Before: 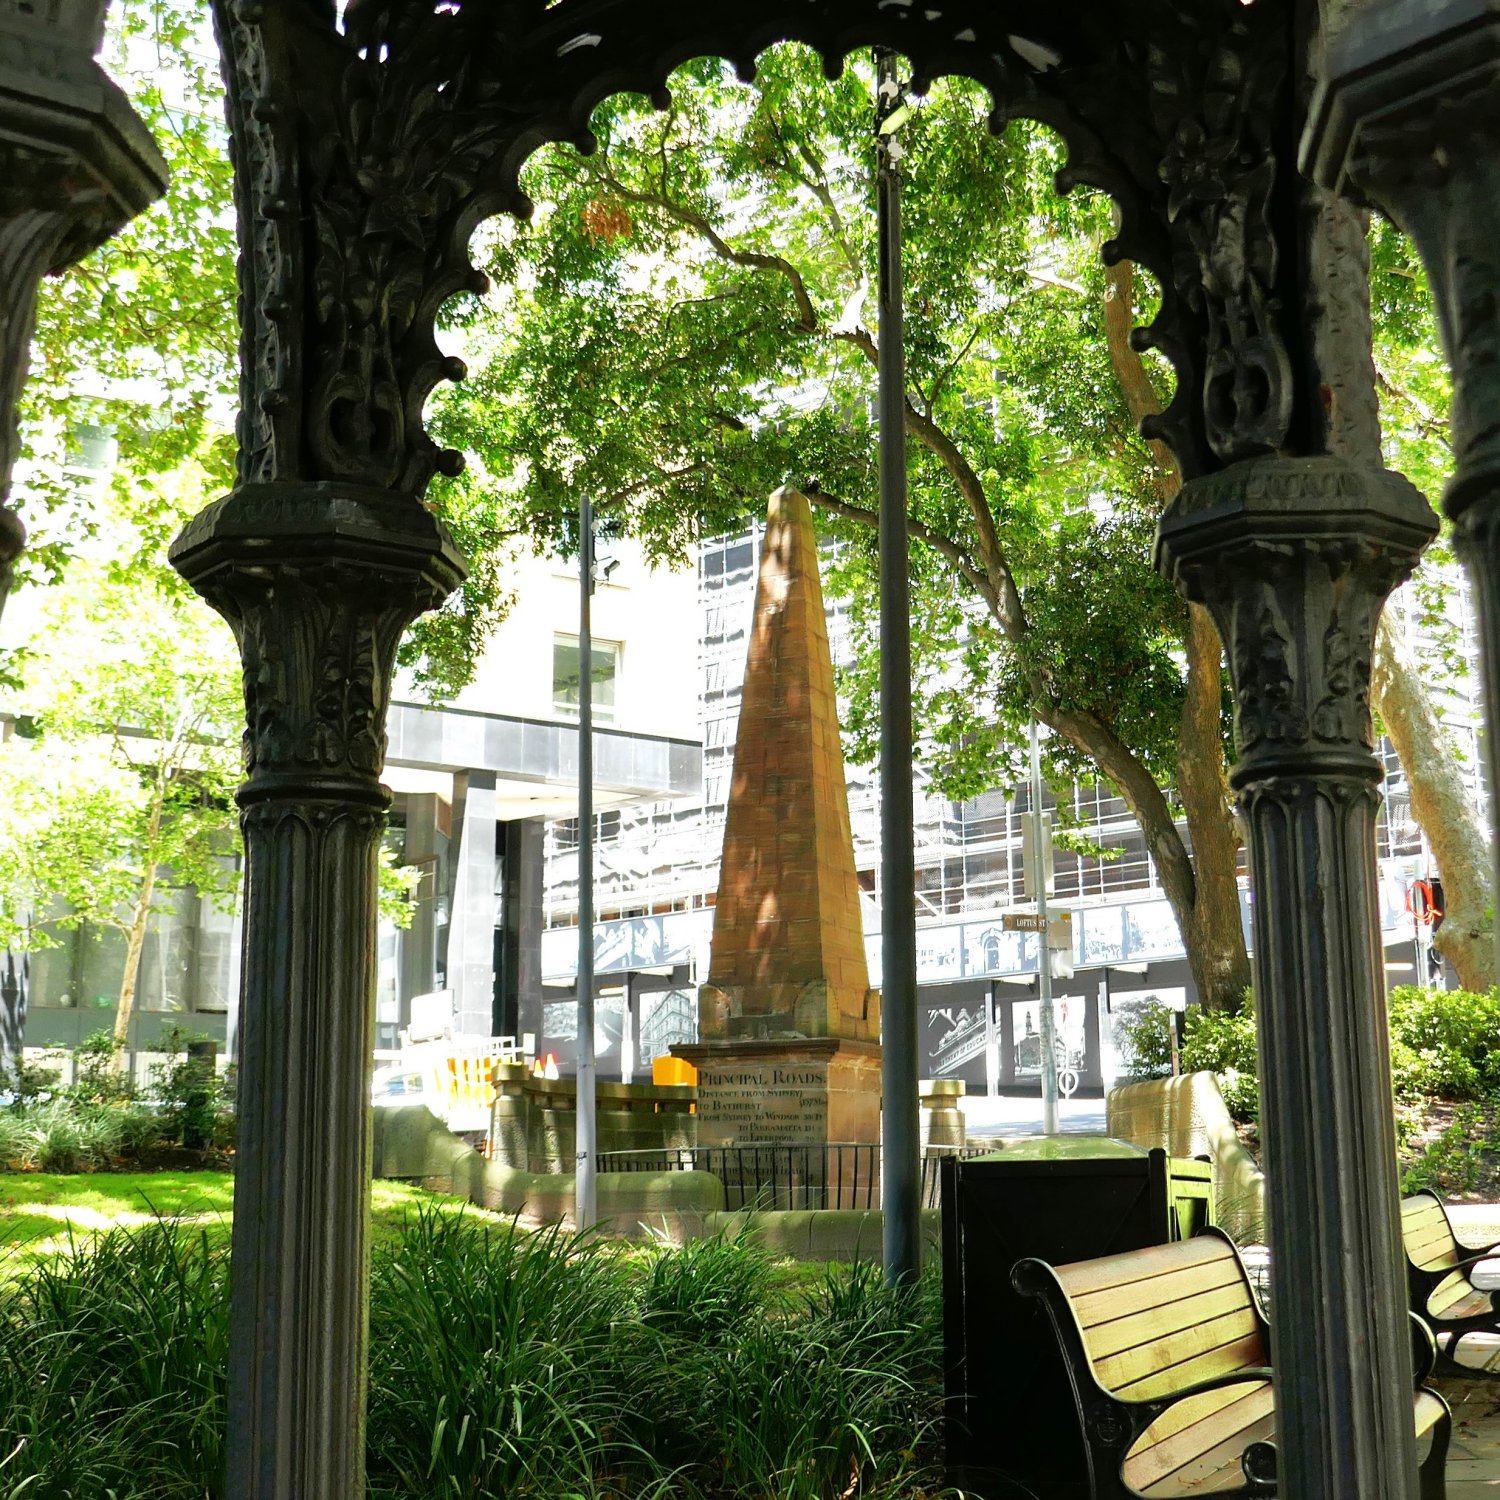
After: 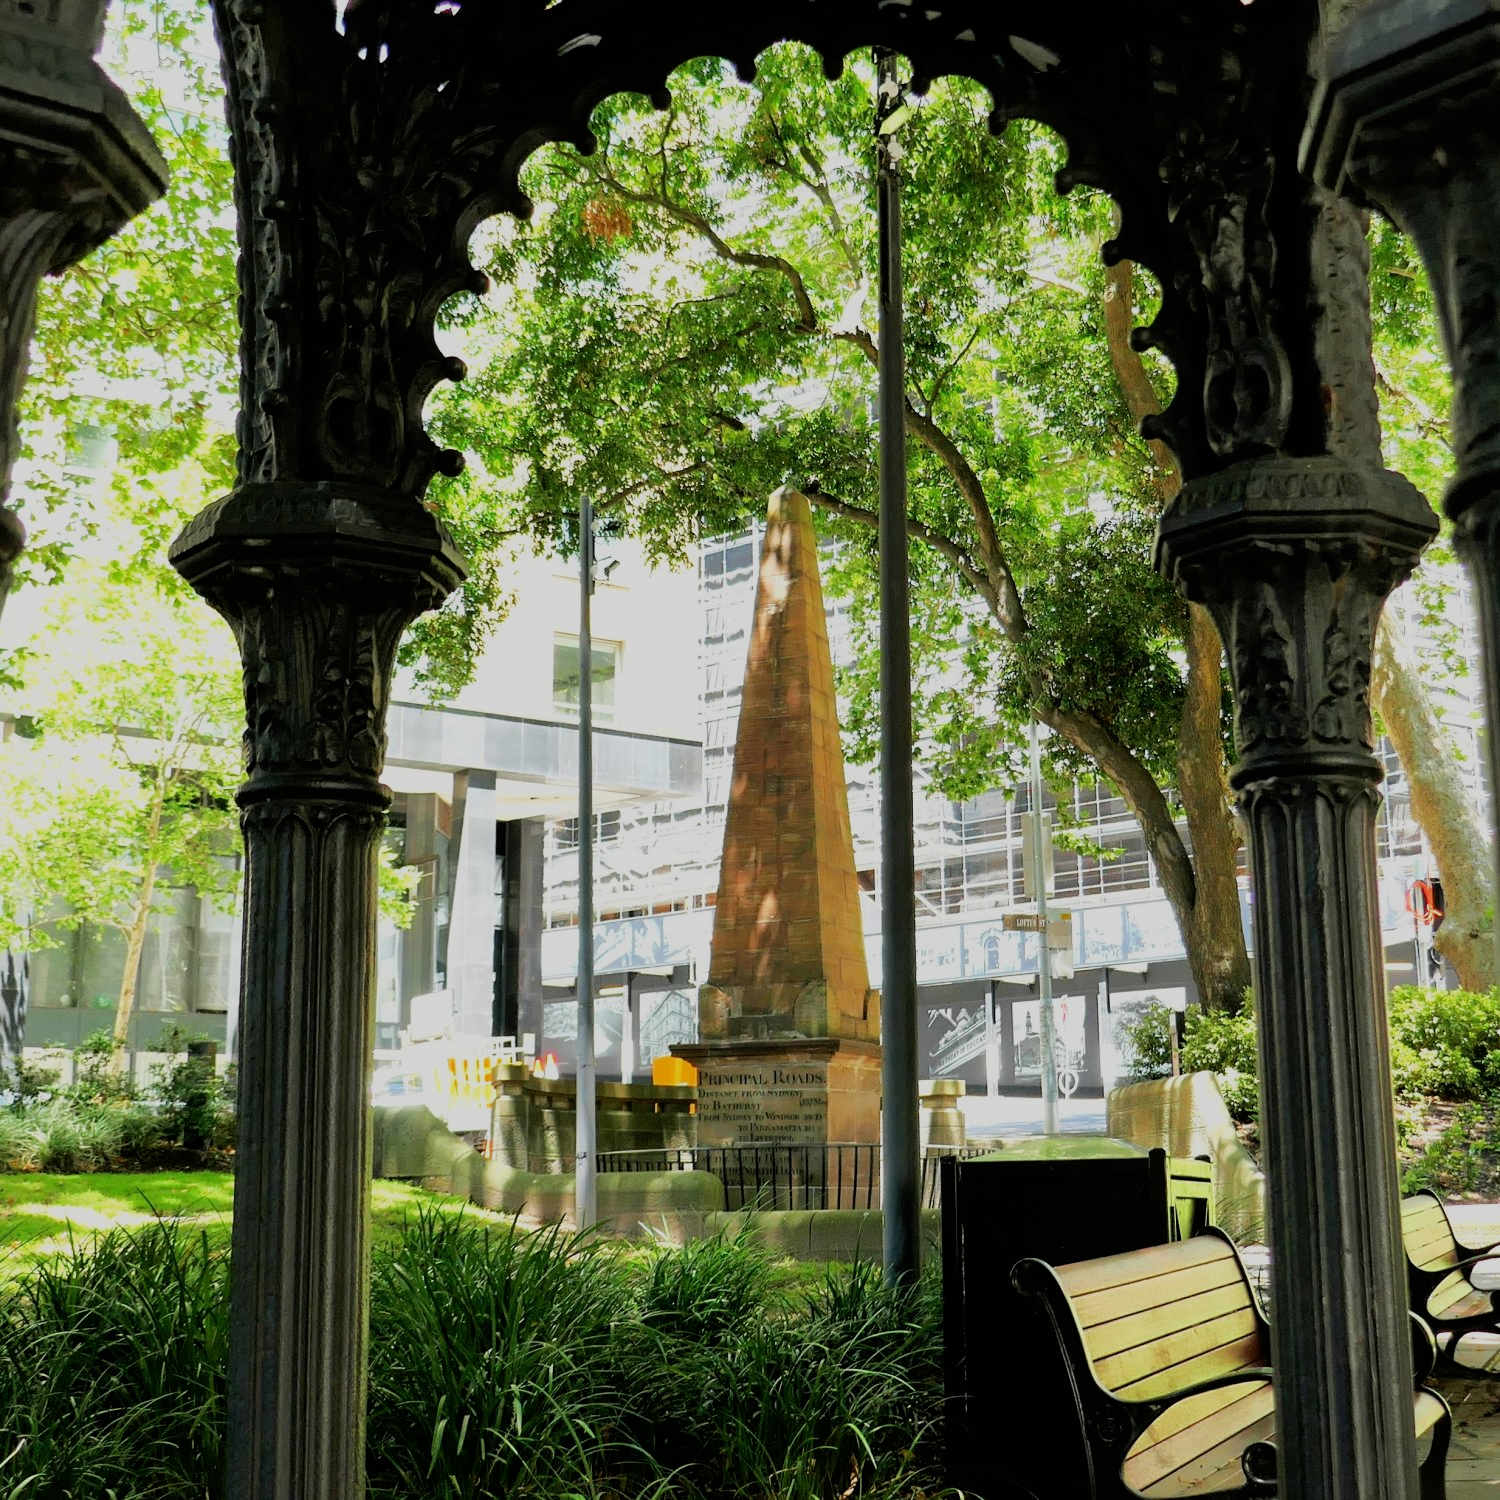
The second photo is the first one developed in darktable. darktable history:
filmic rgb: black relative exposure -7.65 EV, white relative exposure 4.56 EV, hardness 3.61, contrast 0.987, color science v6 (2022)
